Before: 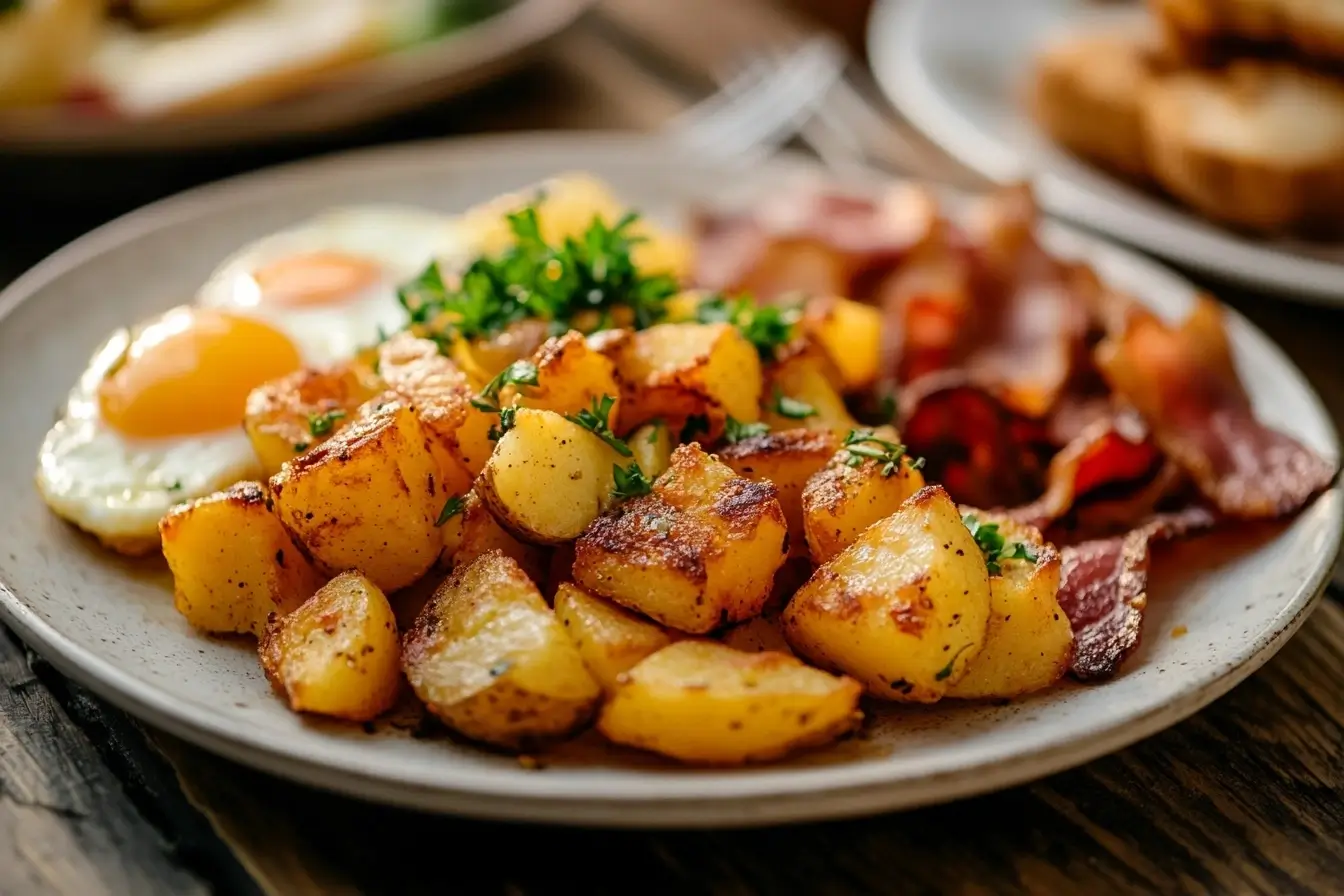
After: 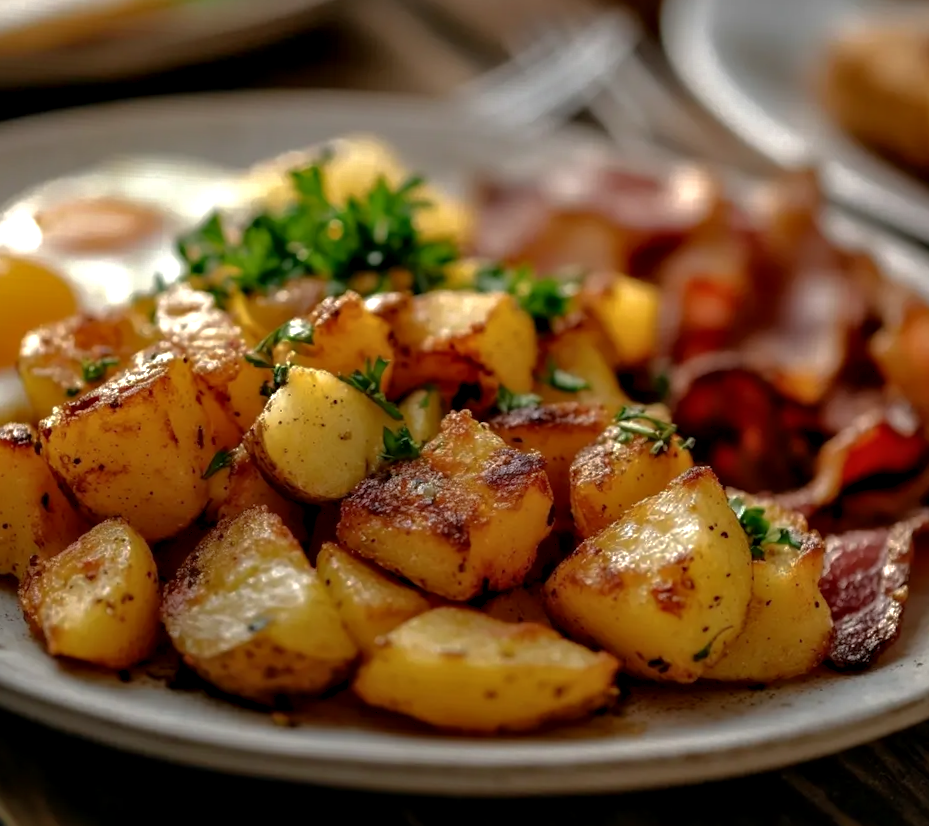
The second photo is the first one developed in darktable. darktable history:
exposure: exposure 0.2 EV, compensate highlight preservation false
crop and rotate: angle -3.27°, left 14.277%, top 0.028%, right 10.766%, bottom 0.028%
contrast equalizer: y [[0.514, 0.573, 0.581, 0.508, 0.5, 0.5], [0.5 ×6], [0.5 ×6], [0 ×6], [0 ×6]], mix 0.79
base curve: curves: ch0 [(0, 0) (0.826, 0.587) (1, 1)]
rotate and perspective: automatic cropping off
